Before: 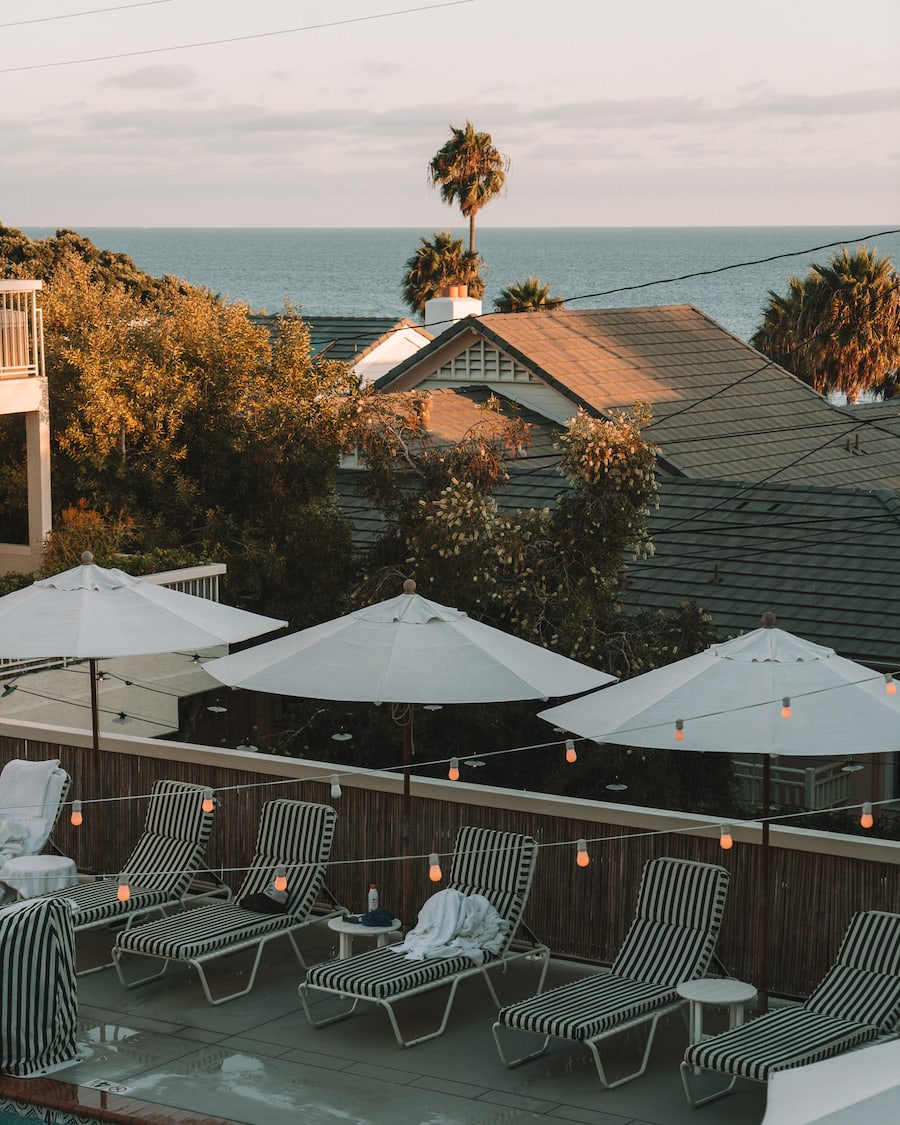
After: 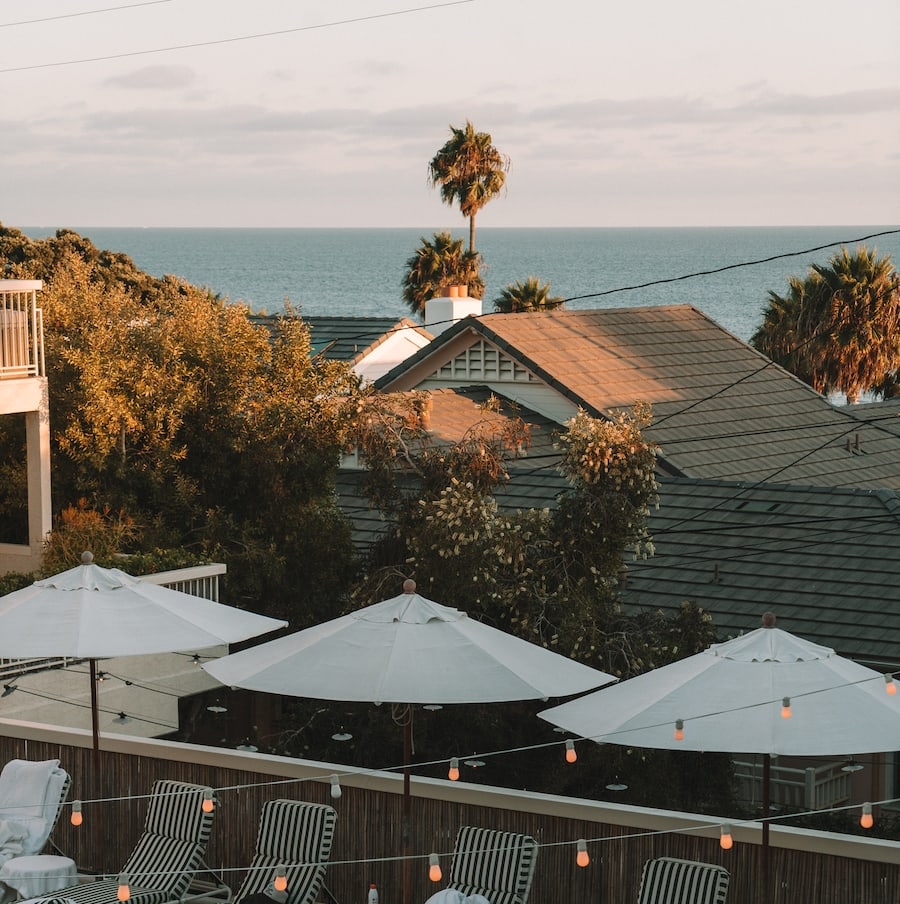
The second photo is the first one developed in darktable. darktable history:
tone equalizer: on, module defaults
crop: bottom 19.644%
